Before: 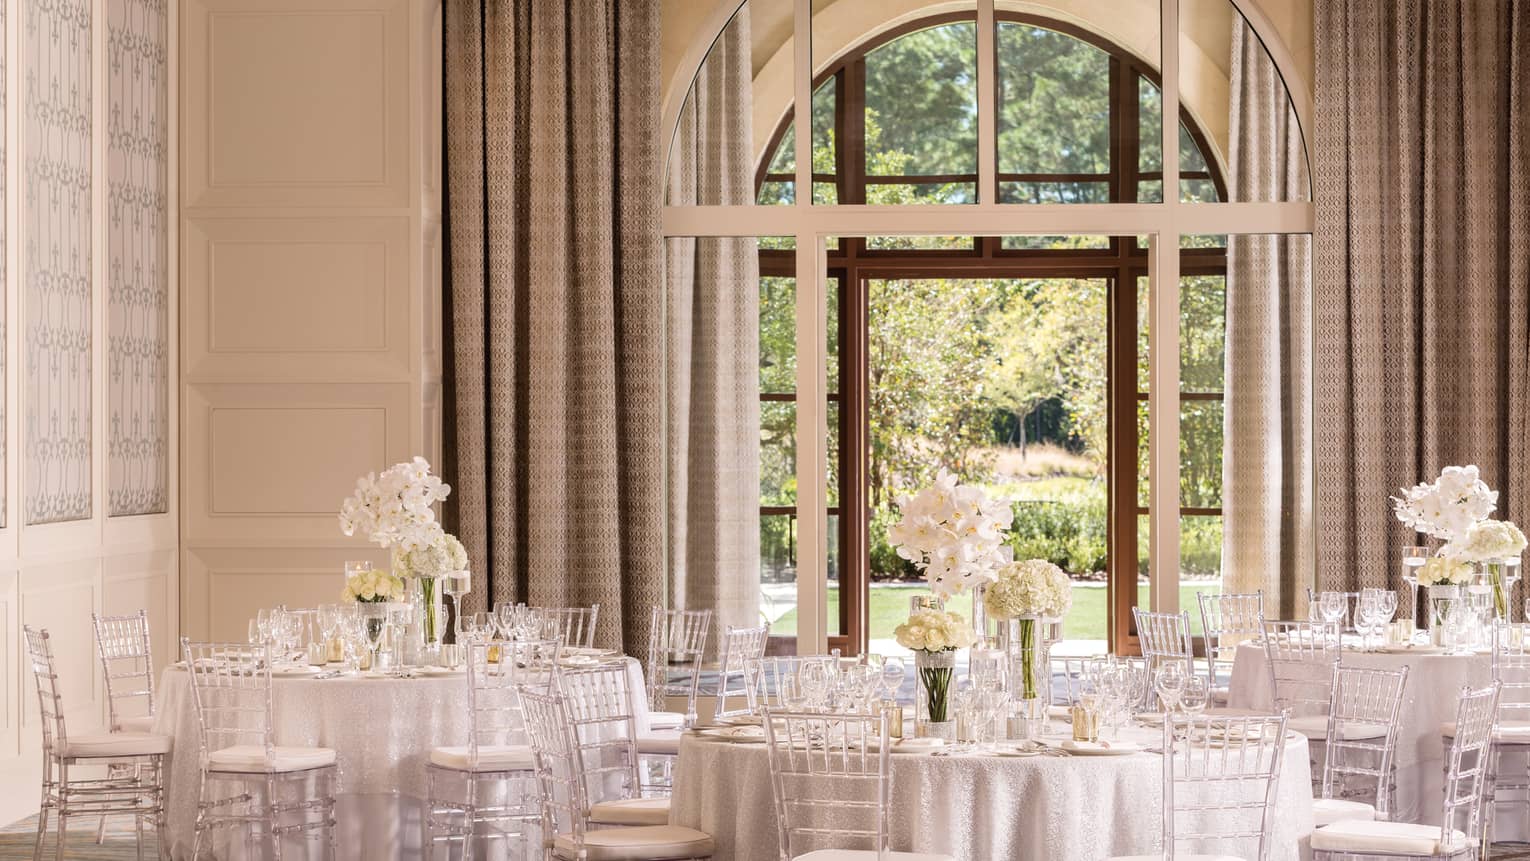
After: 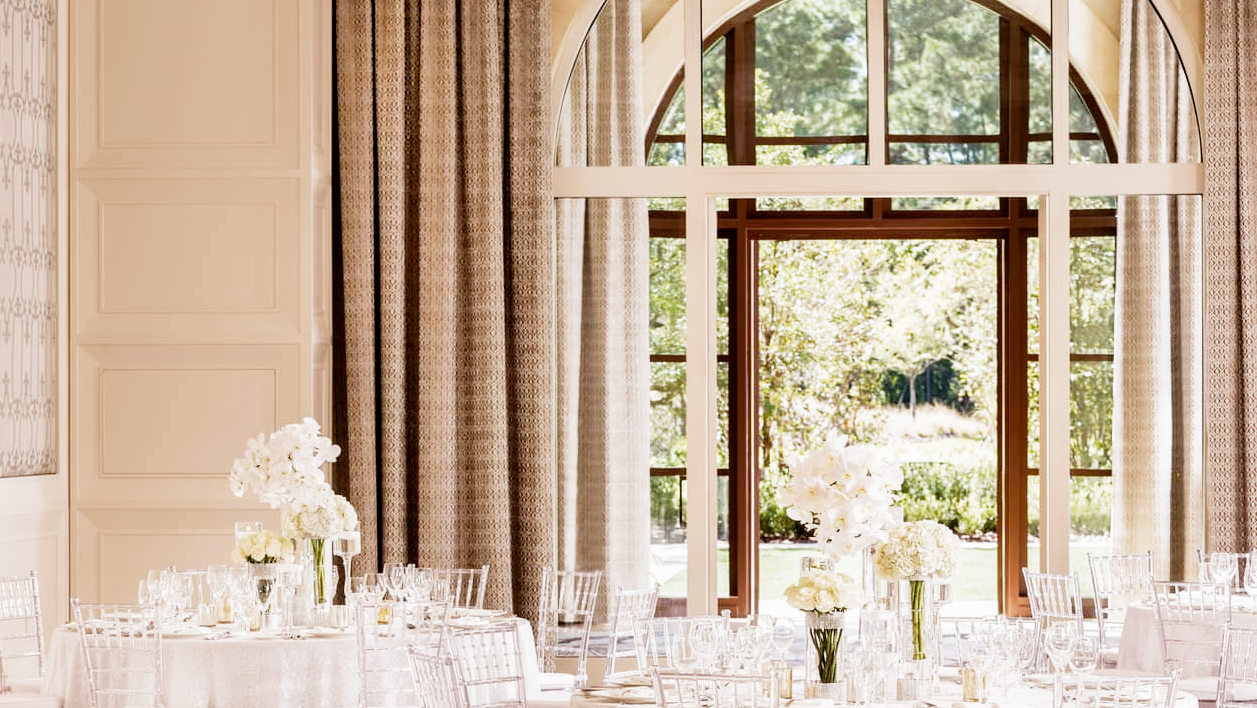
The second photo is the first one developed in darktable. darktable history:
filmic rgb: middle gray luminance 12.74%, black relative exposure -10.13 EV, white relative exposure 3.47 EV, threshold 6 EV, target black luminance 0%, hardness 5.74, latitude 44.69%, contrast 1.221, highlights saturation mix 5%, shadows ↔ highlights balance 26.78%, add noise in highlights 0, preserve chrominance no, color science v3 (2019), use custom middle-gray values true, iterations of high-quality reconstruction 0, contrast in highlights soft, enable highlight reconstruction true
crop and rotate: left 7.196%, top 4.574%, right 10.605%, bottom 13.178%
